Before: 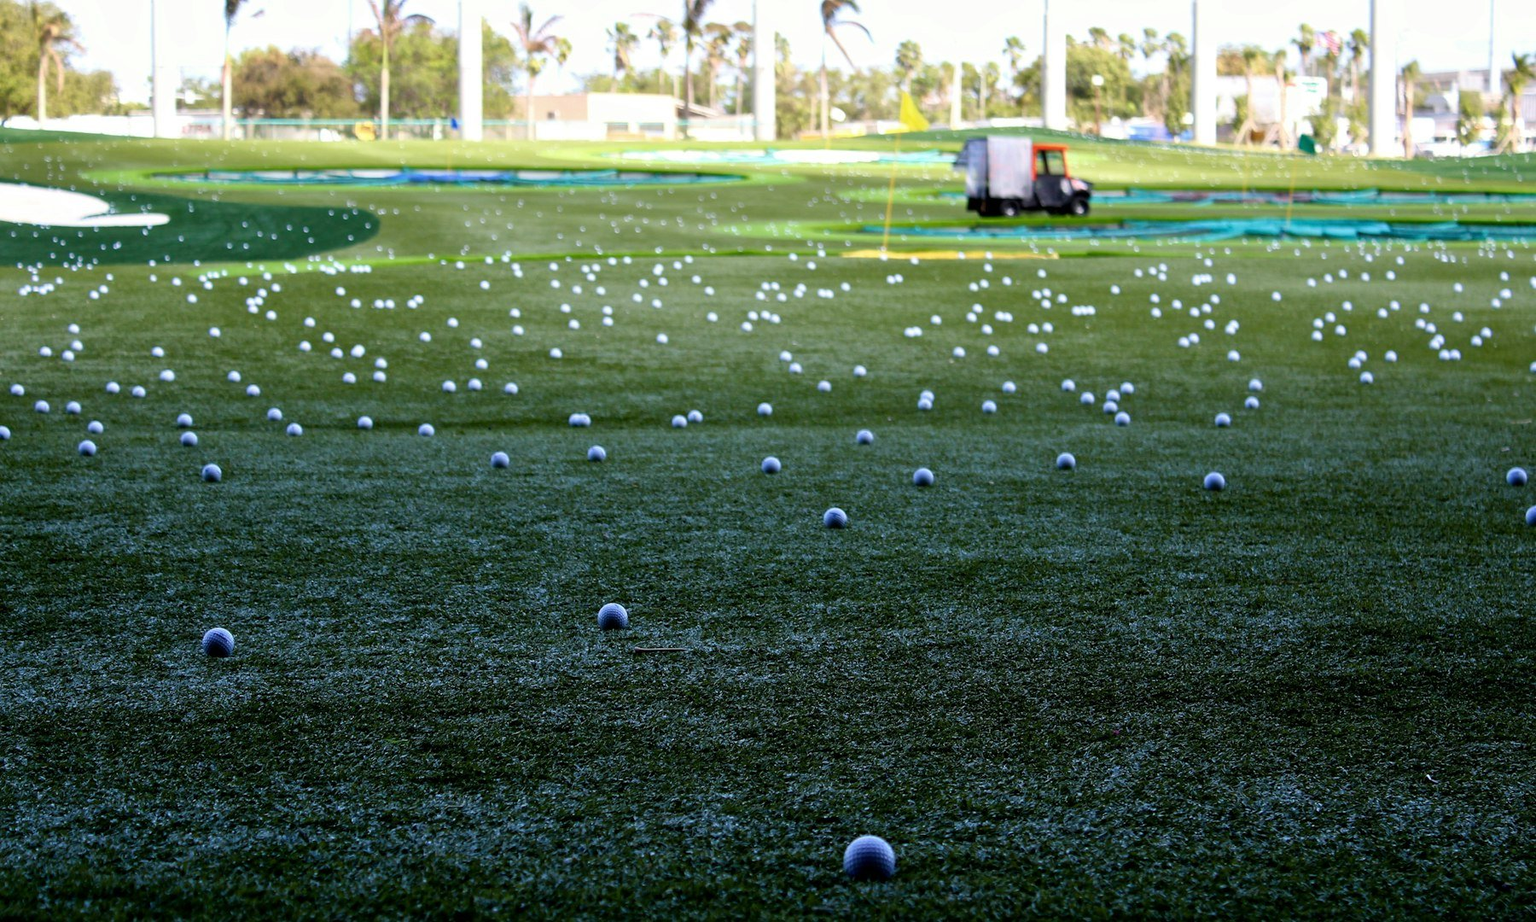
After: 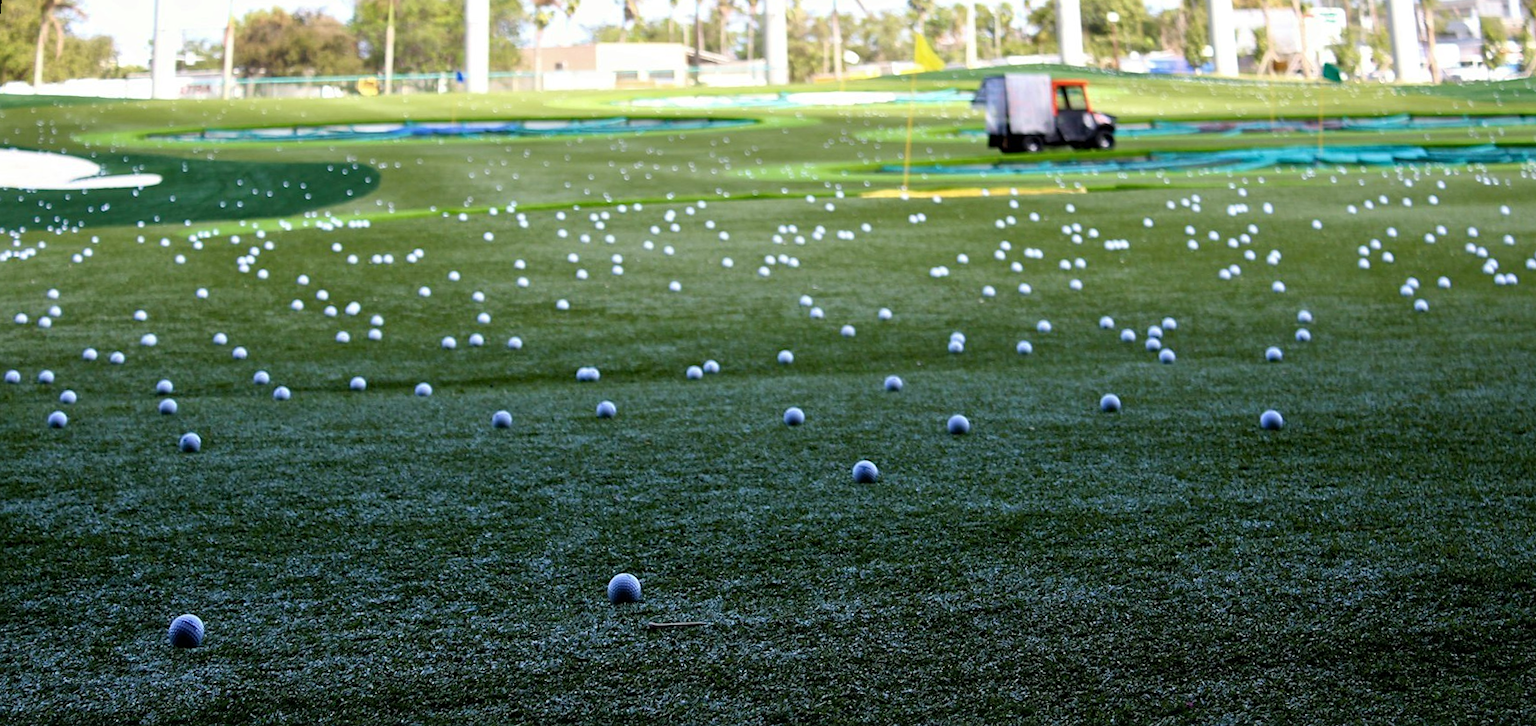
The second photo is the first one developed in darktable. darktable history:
crop: top 3.857%, bottom 21.132%
rotate and perspective: rotation -1.68°, lens shift (vertical) -0.146, crop left 0.049, crop right 0.912, crop top 0.032, crop bottom 0.96
sharpen: amount 0.2
